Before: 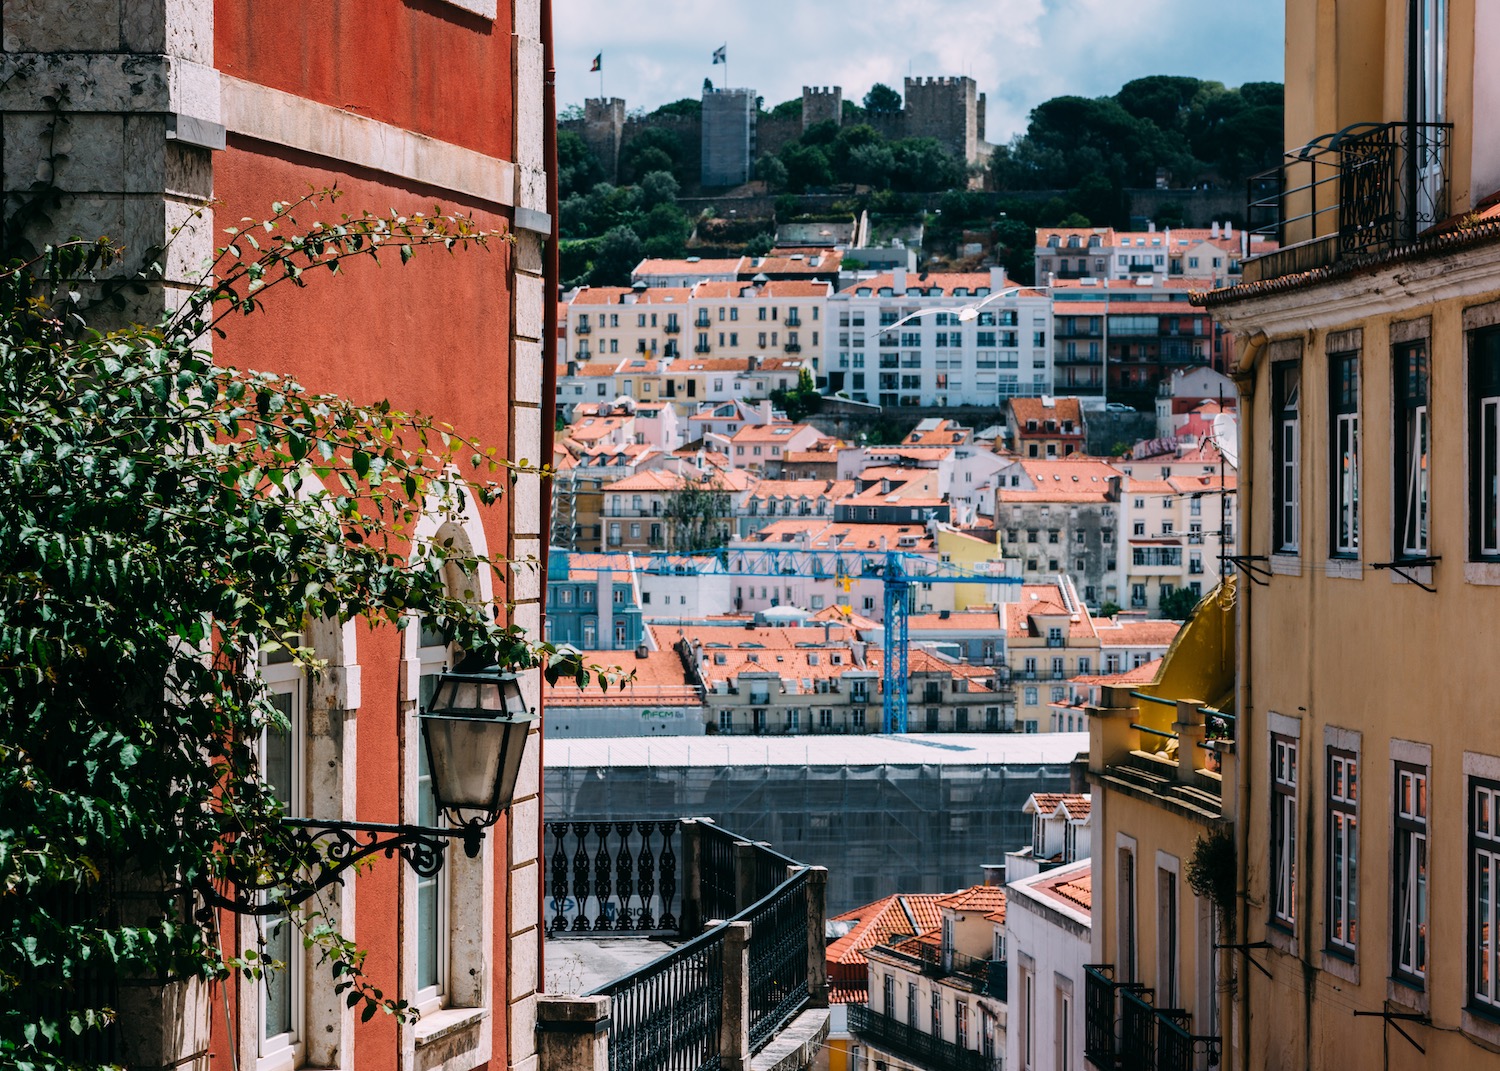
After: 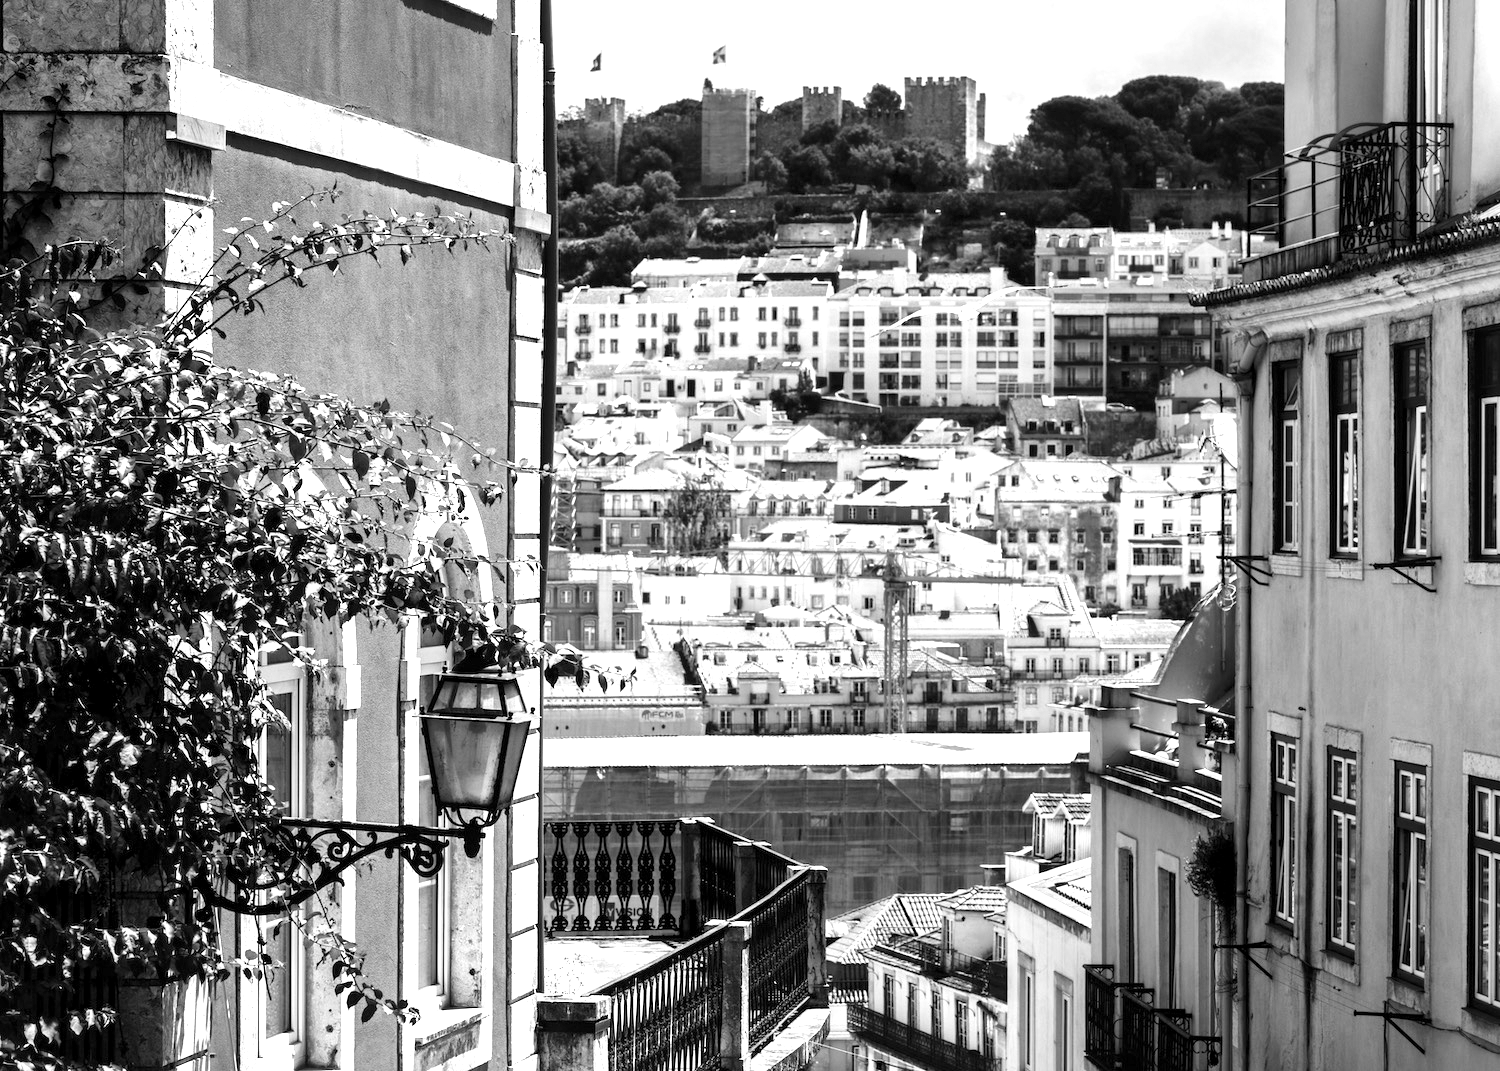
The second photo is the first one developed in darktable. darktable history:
exposure: black level correction 0.001, exposure 0.5 EV, compensate exposure bias true, compensate highlight preservation false
local contrast: mode bilateral grid, contrast 20, coarseness 50, detail 140%, midtone range 0.2
monochrome: a -6.99, b 35.61, size 1.4
